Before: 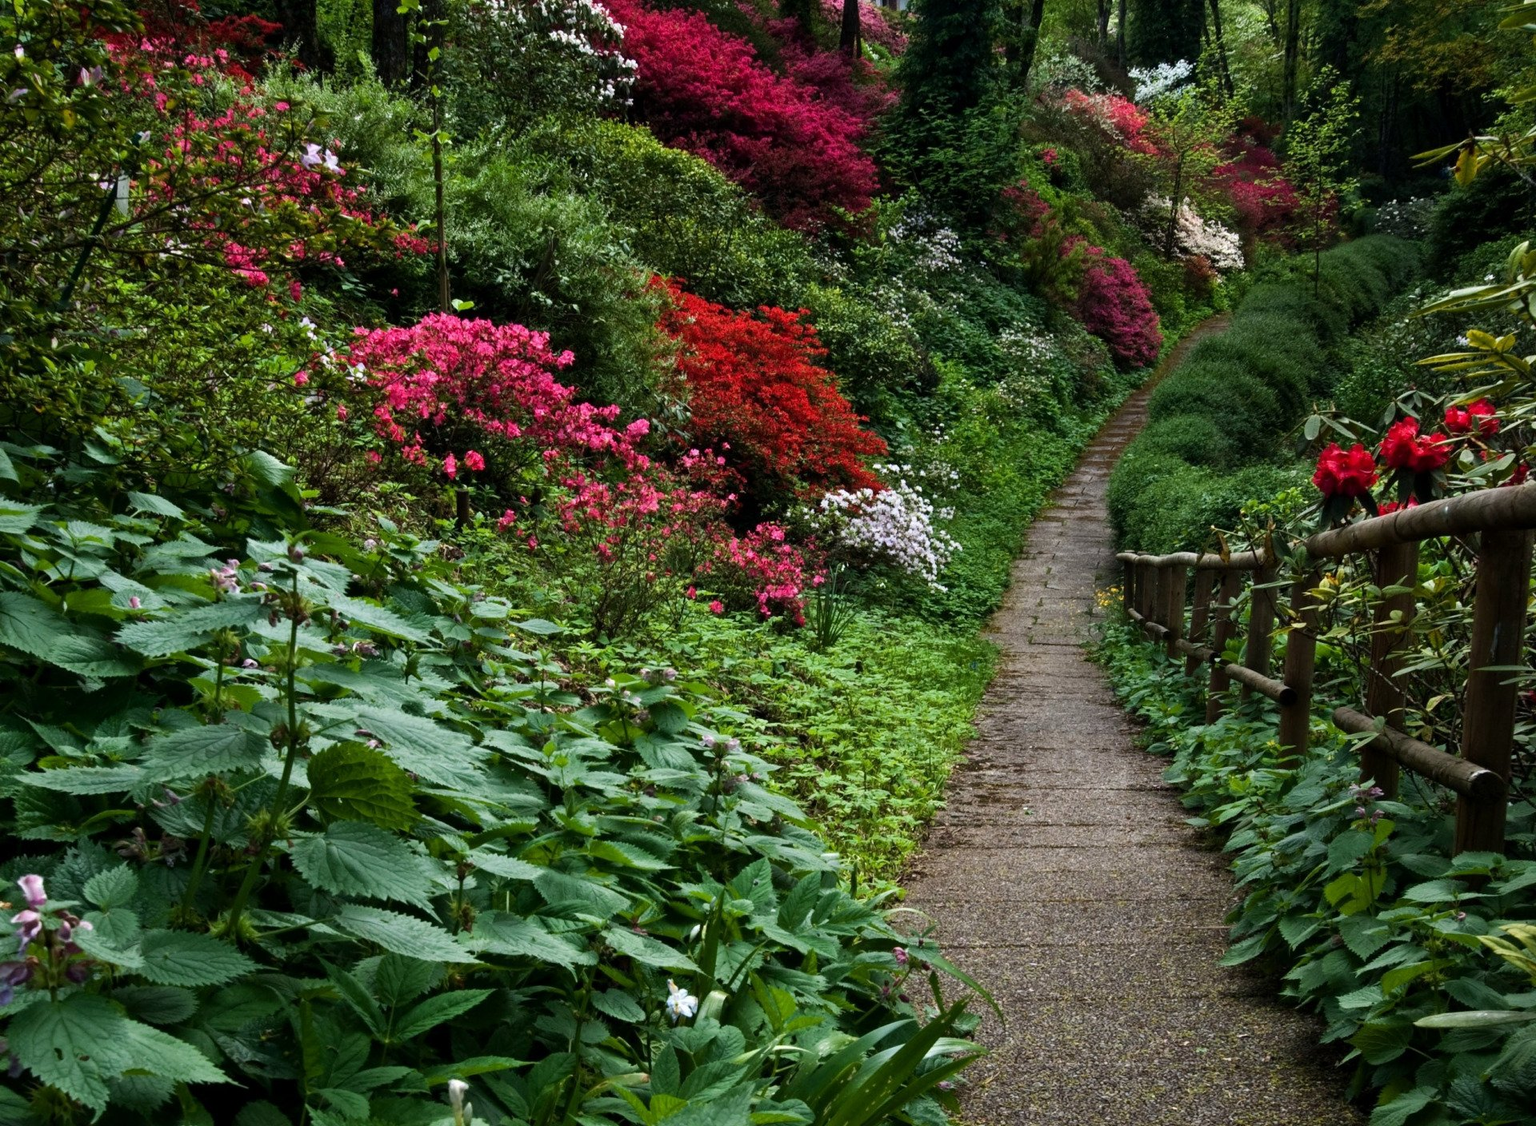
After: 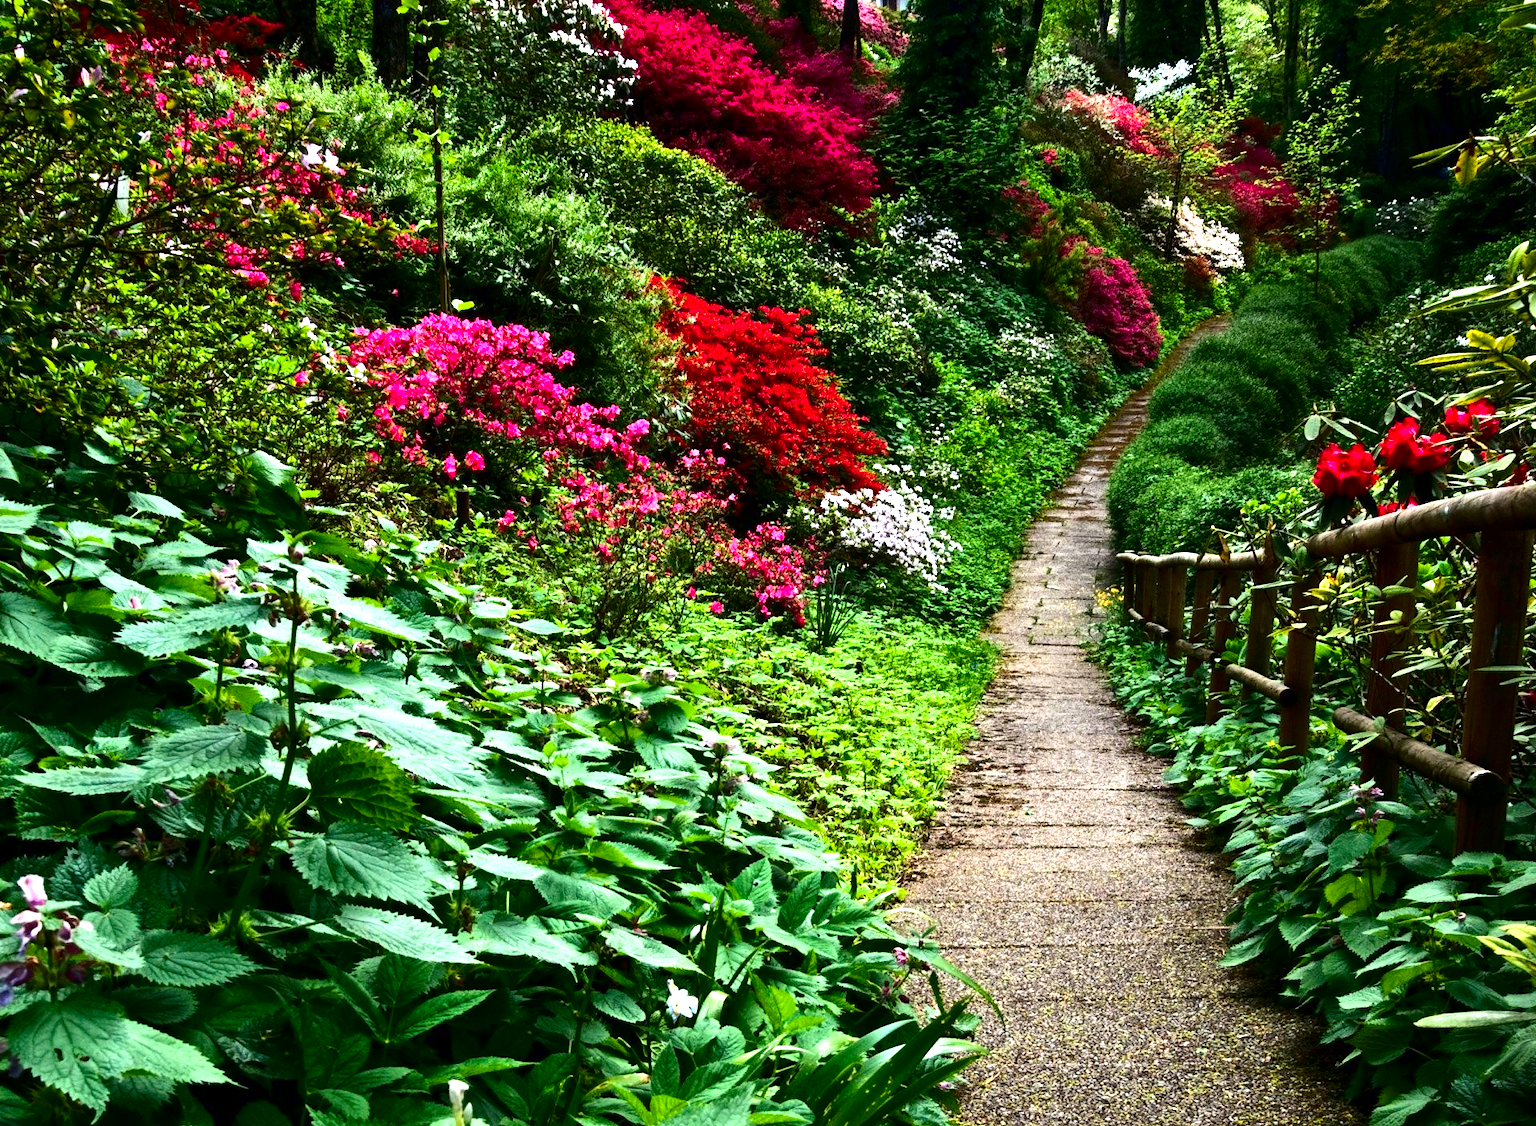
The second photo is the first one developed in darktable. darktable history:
contrast brightness saturation: contrast 0.223, brightness -0.191, saturation 0.241
exposure: black level correction 0, exposure 1.441 EV, compensate highlight preservation false
